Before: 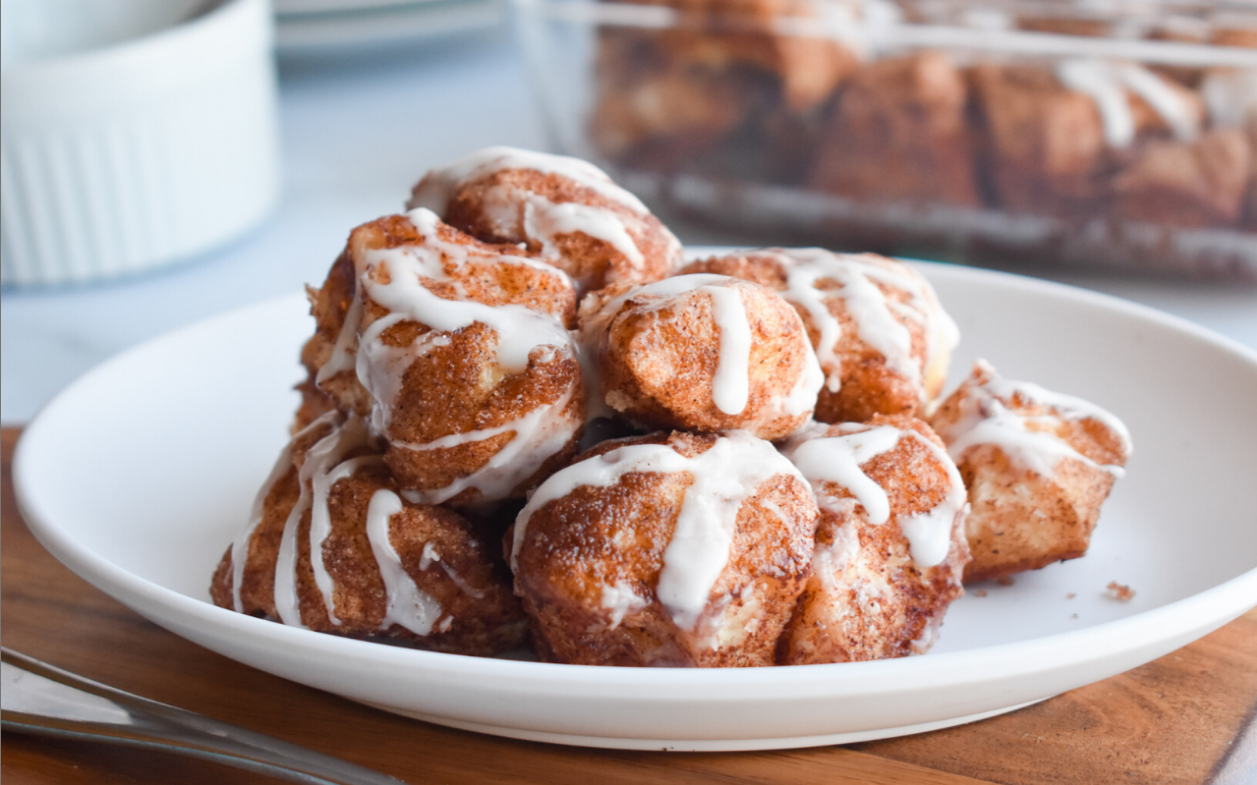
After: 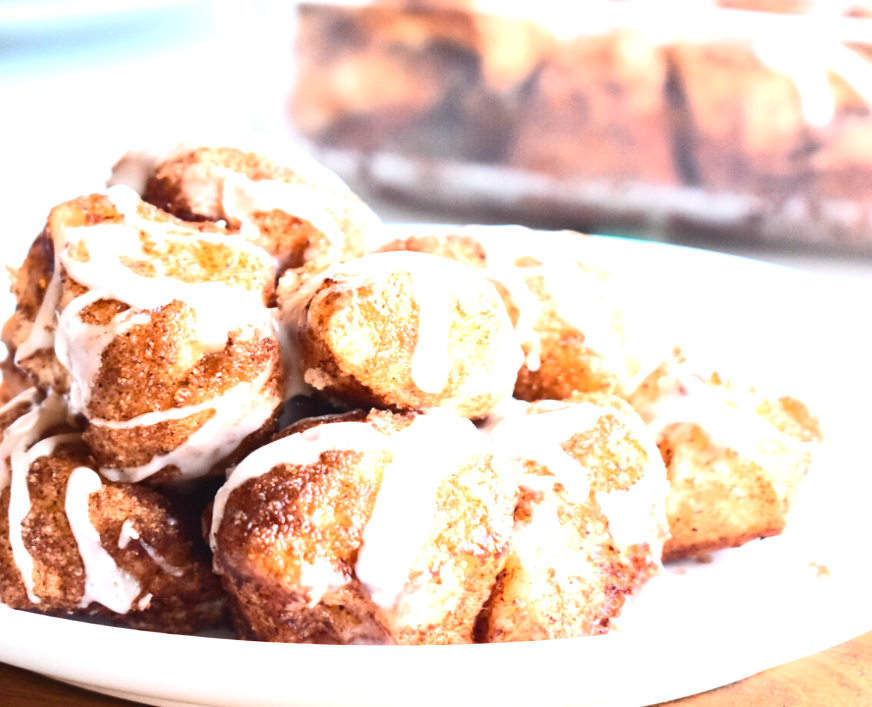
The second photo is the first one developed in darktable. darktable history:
contrast brightness saturation: contrast 0.287
exposure: black level correction 0, exposure 1.615 EV, compensate highlight preservation false
crop and rotate: left 23.974%, top 2.851%, right 6.606%, bottom 7.034%
